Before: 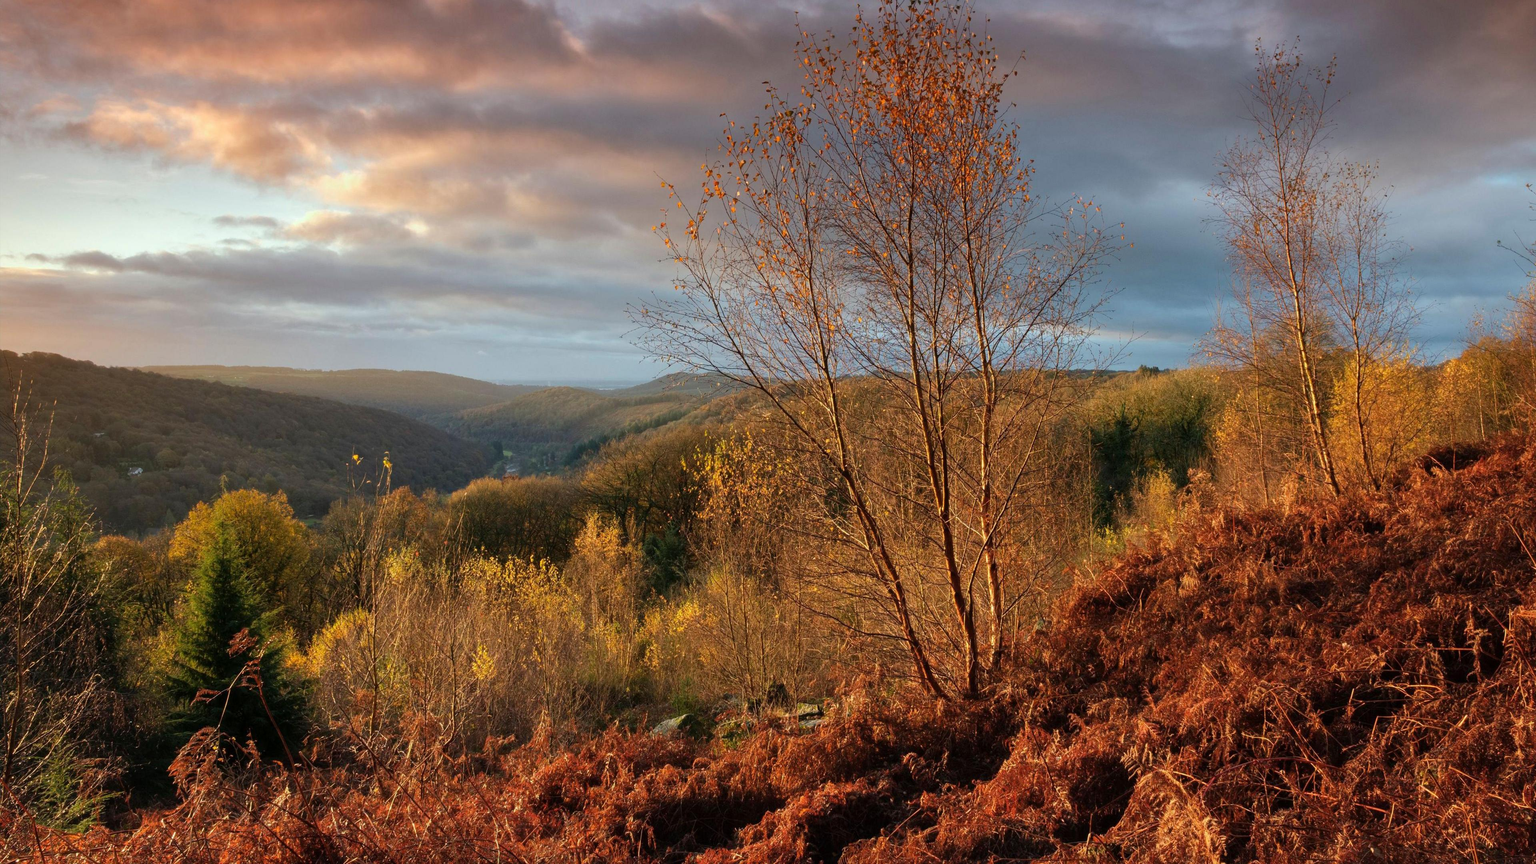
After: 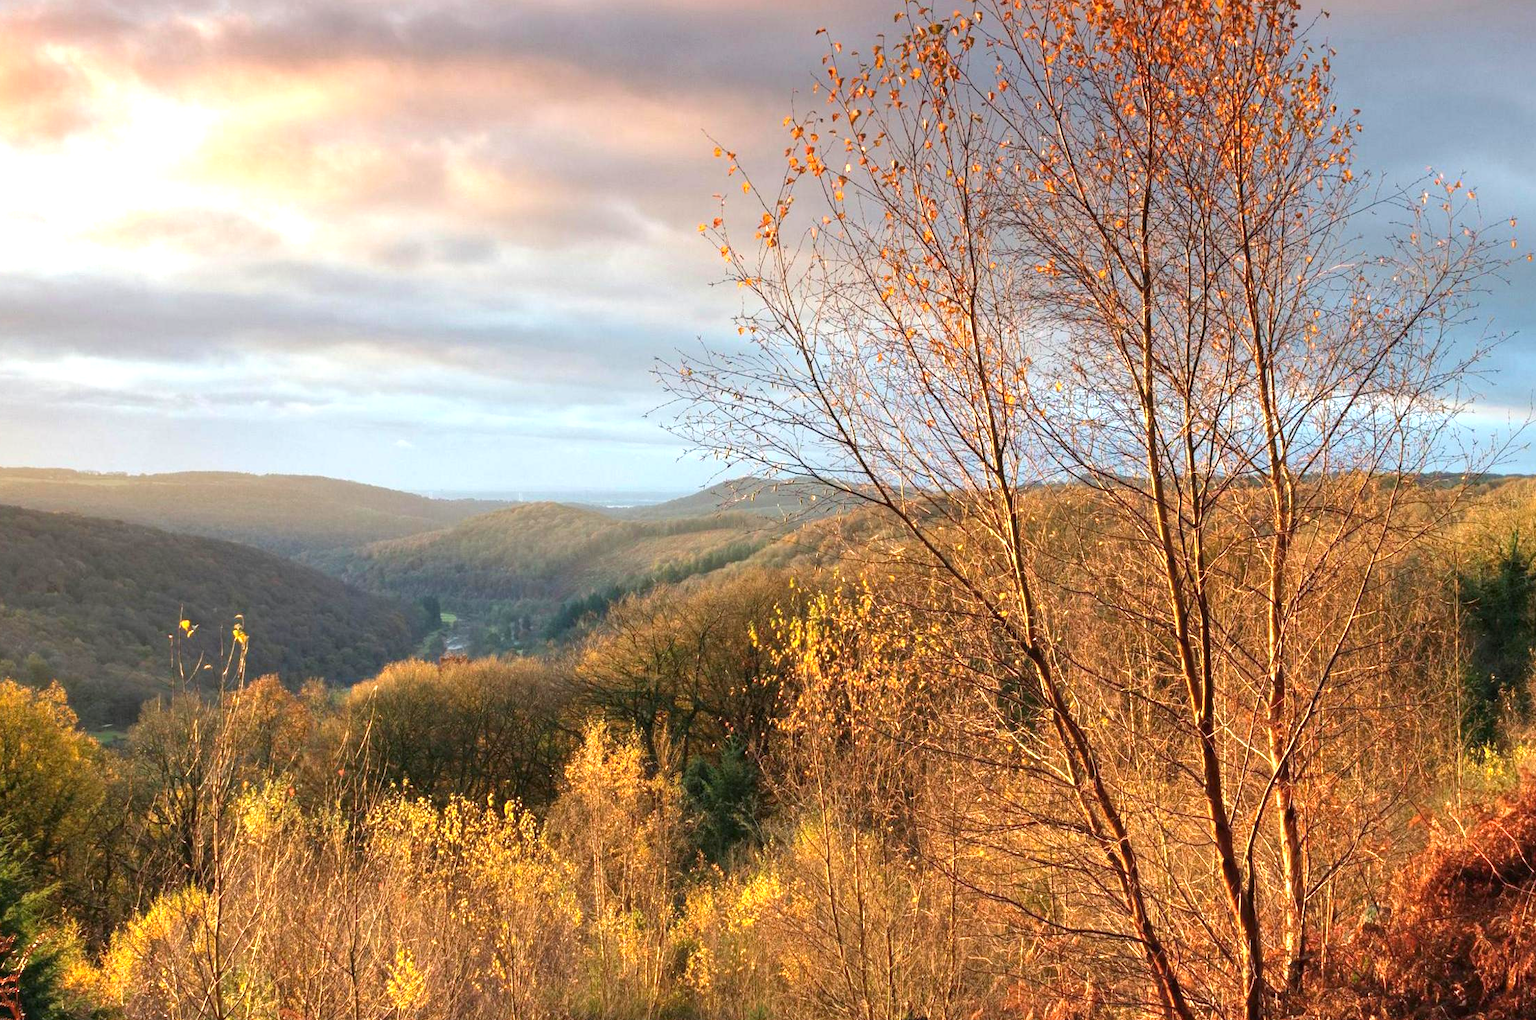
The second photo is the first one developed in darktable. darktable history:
crop: left 16.202%, top 11.208%, right 26.045%, bottom 20.557%
exposure: exposure 1 EV, compensate highlight preservation false
